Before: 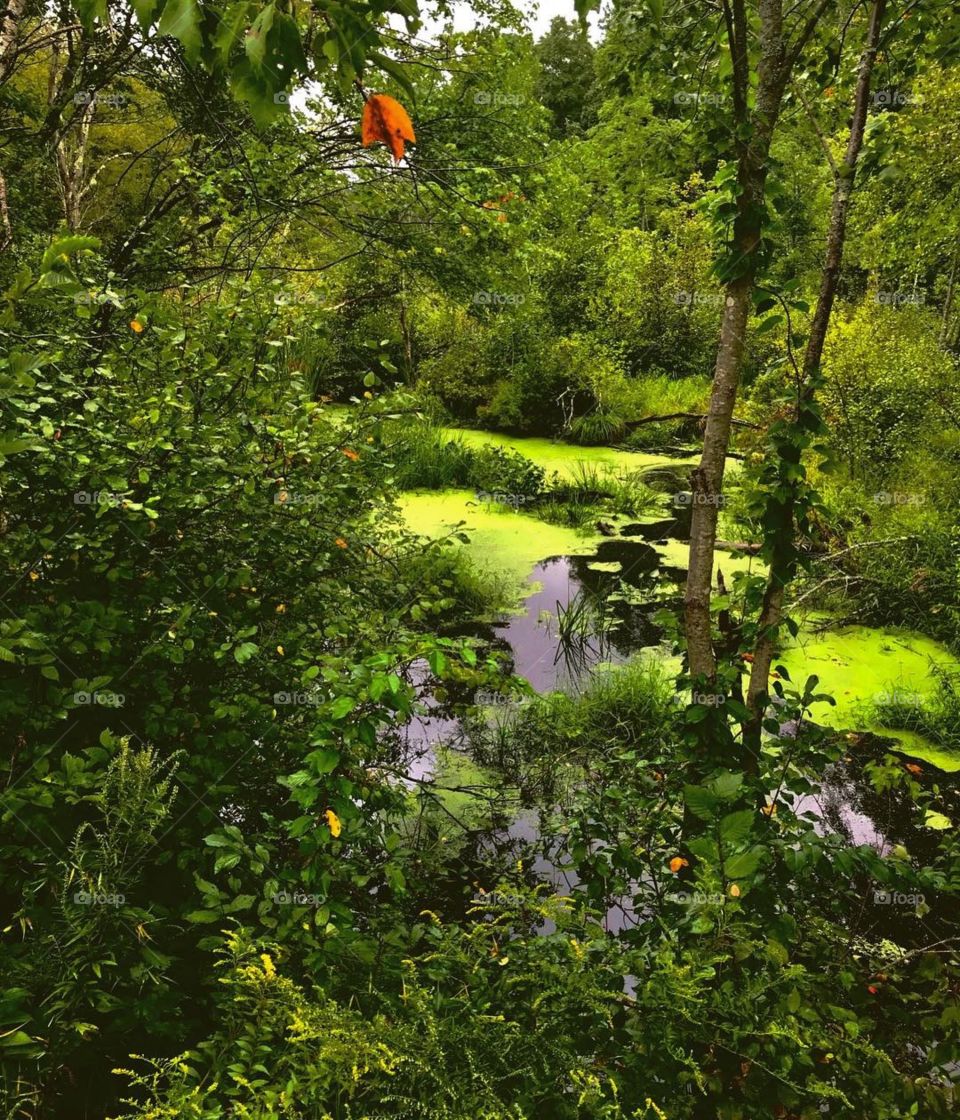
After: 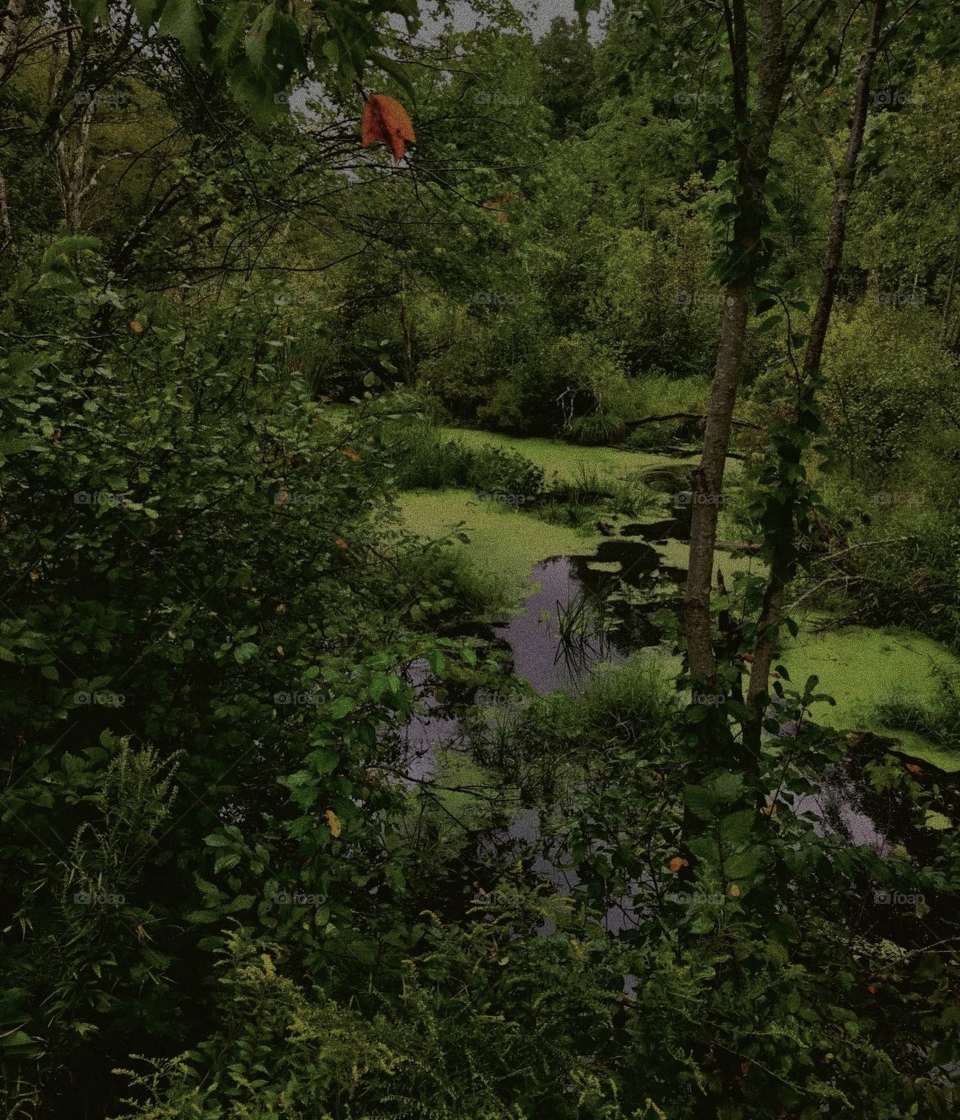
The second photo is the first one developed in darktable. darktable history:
color balance rgb: perceptual brilliance grading › global brilliance -48.39%
grain: coarseness 0.09 ISO, strength 40%
